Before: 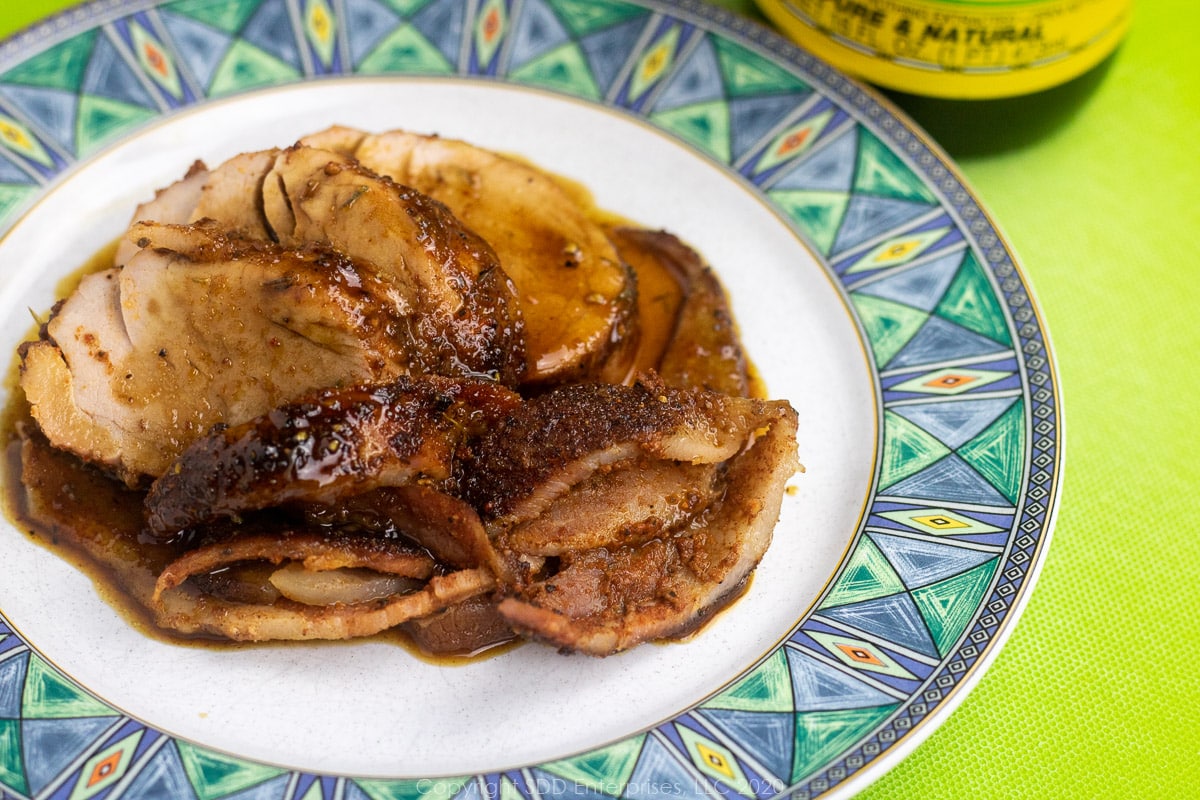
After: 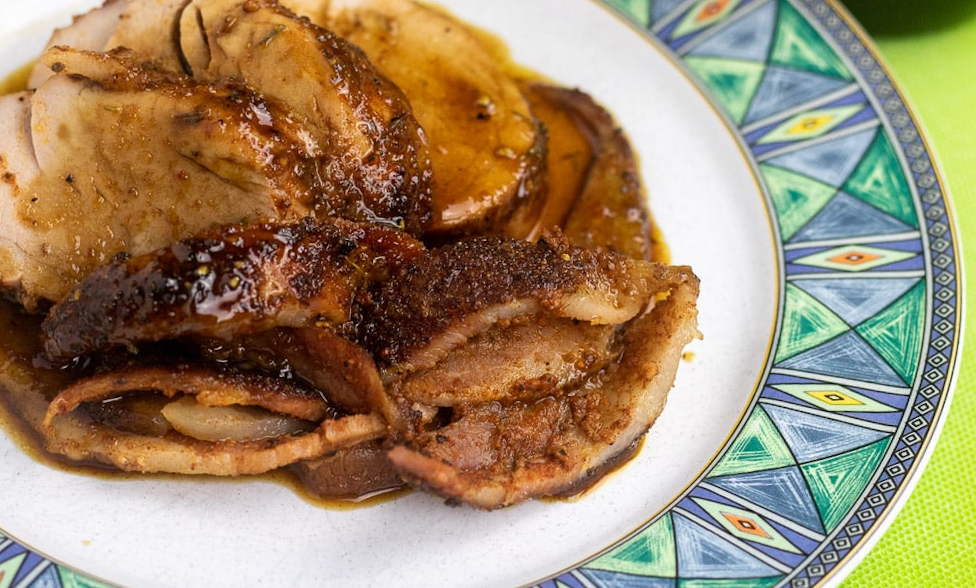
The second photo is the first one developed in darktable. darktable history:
crop and rotate: angle -3.73°, left 9.772%, top 21.08%, right 12.095%, bottom 11.765%
